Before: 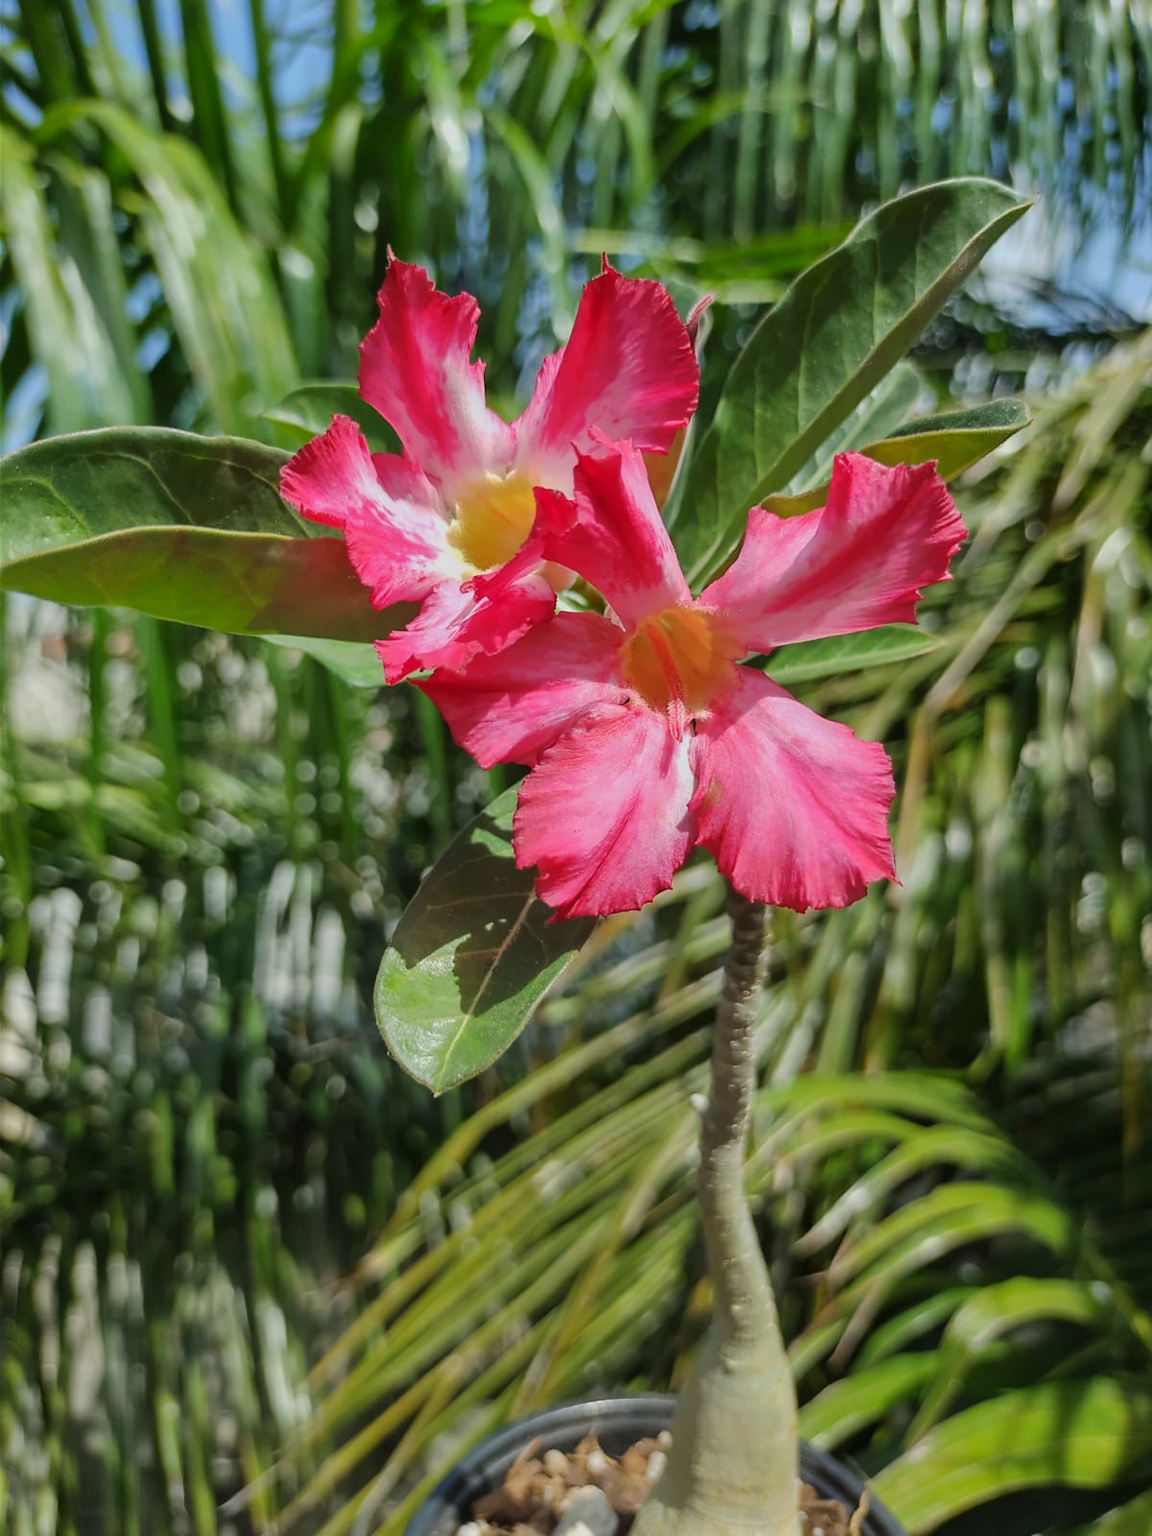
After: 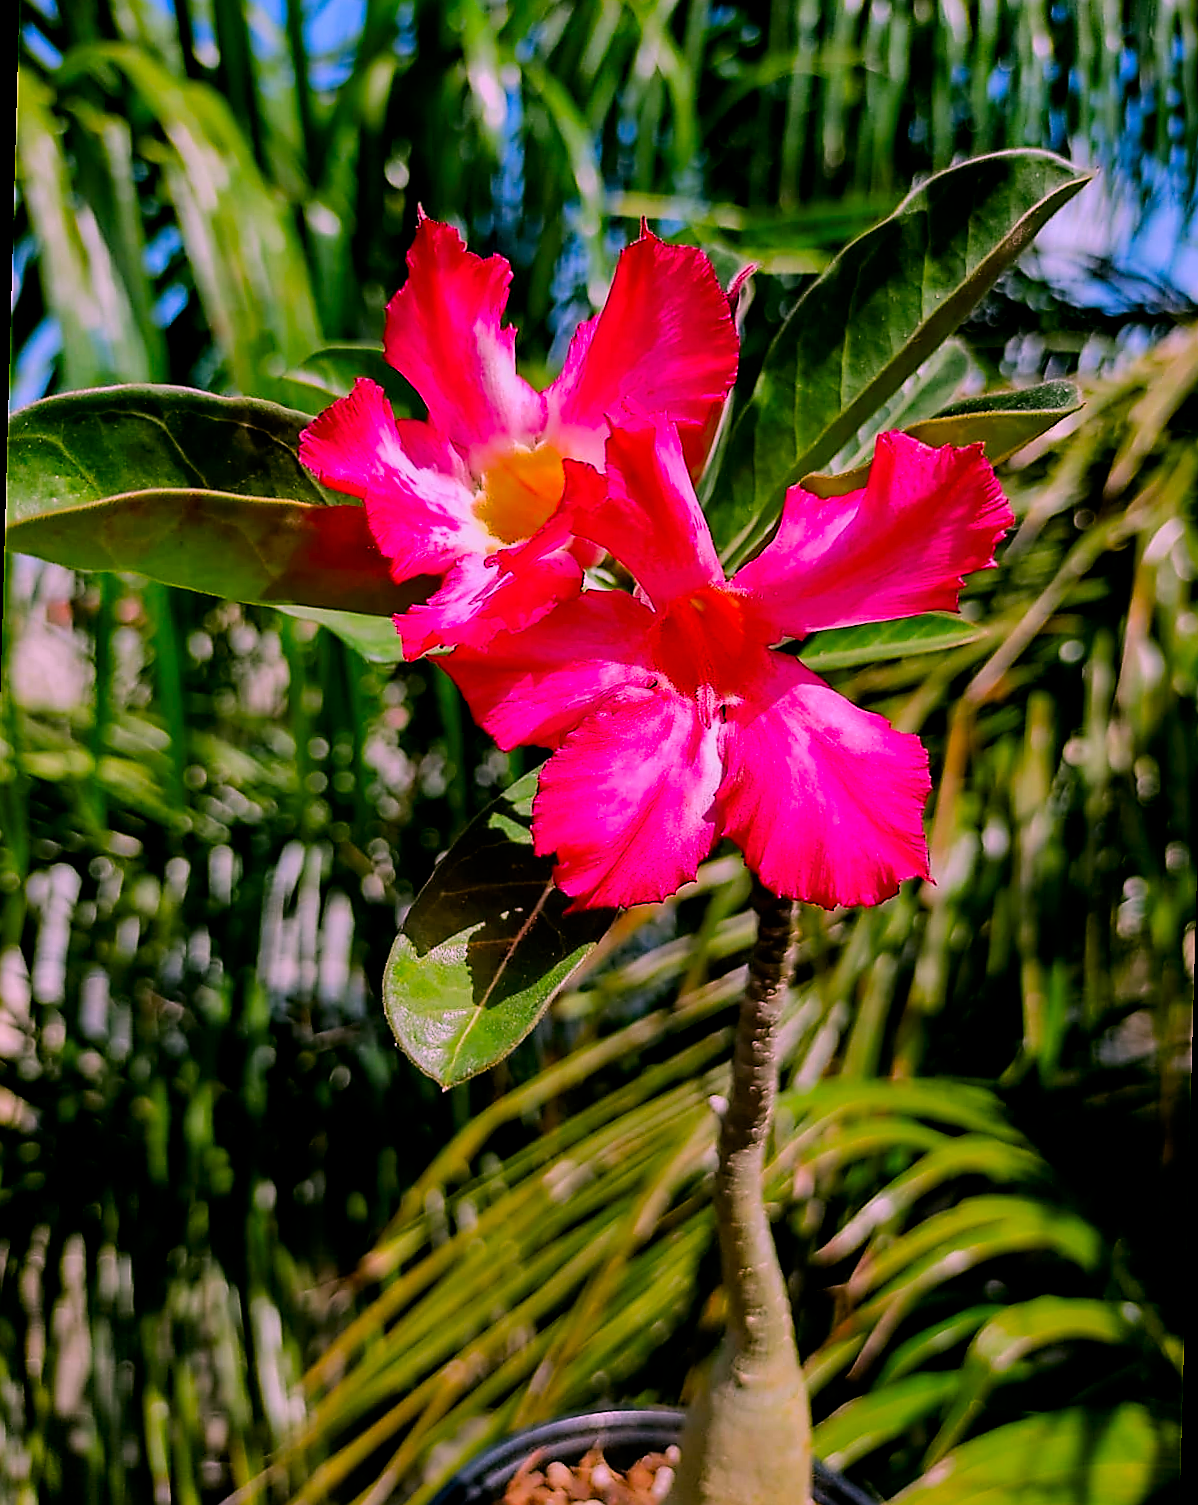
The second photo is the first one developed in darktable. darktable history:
rotate and perspective: rotation 1.57°, crop left 0.018, crop right 0.982, crop top 0.039, crop bottom 0.961
exposure: black level correction 0.007, exposure 0.093 EV, compensate highlight preservation false
sharpen: radius 1.4, amount 1.25, threshold 0.7
haze removal: compatibility mode true, adaptive false
contrast brightness saturation: brightness -0.09
filmic rgb: black relative exposure -5 EV, hardness 2.88, contrast 1.3, highlights saturation mix -30%
color correction: highlights a* 19.5, highlights b* -11.53, saturation 1.69
